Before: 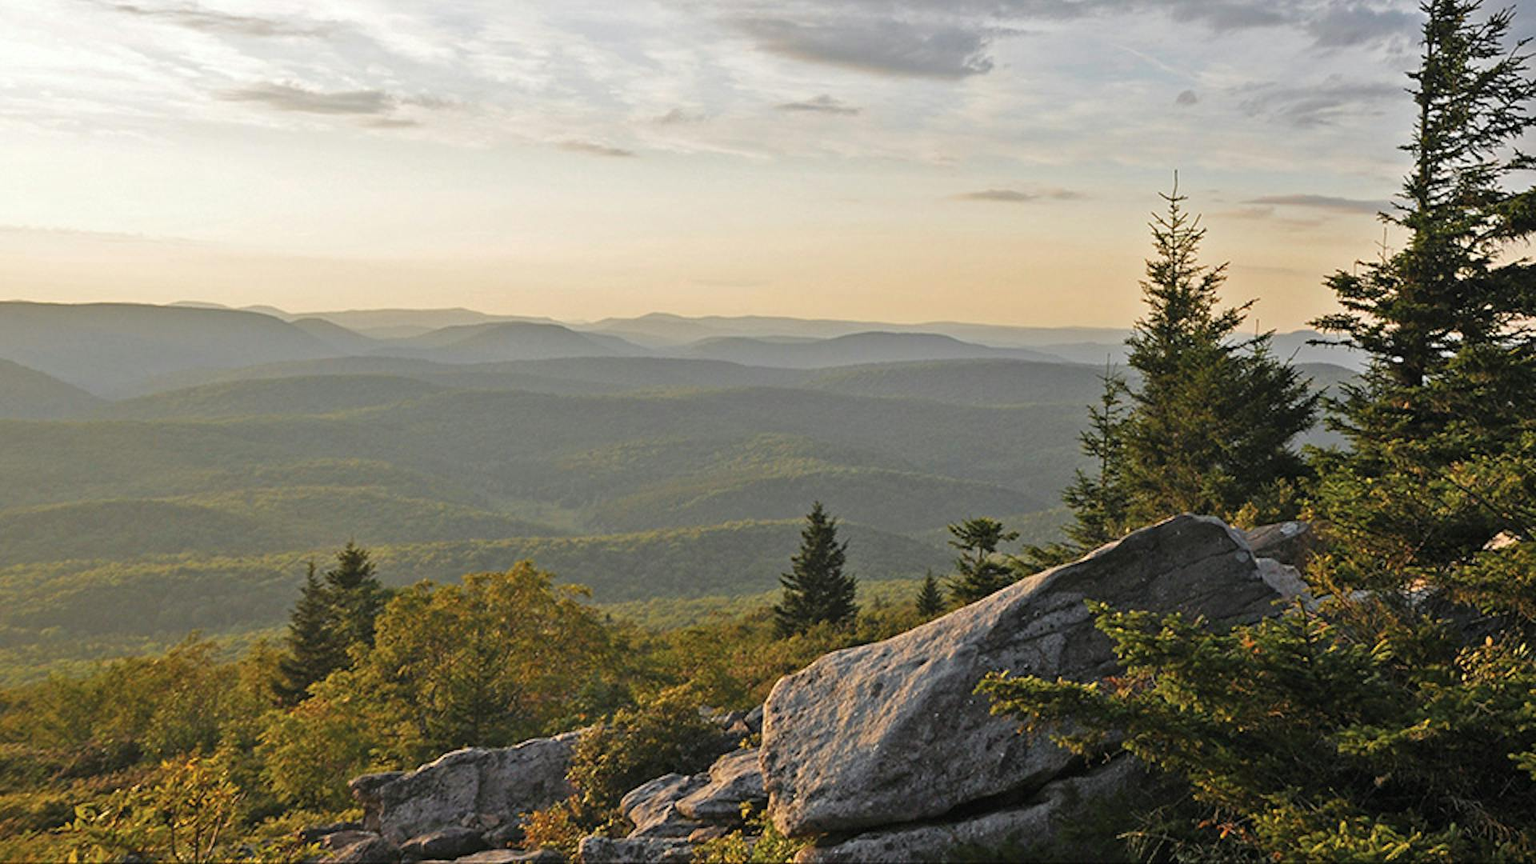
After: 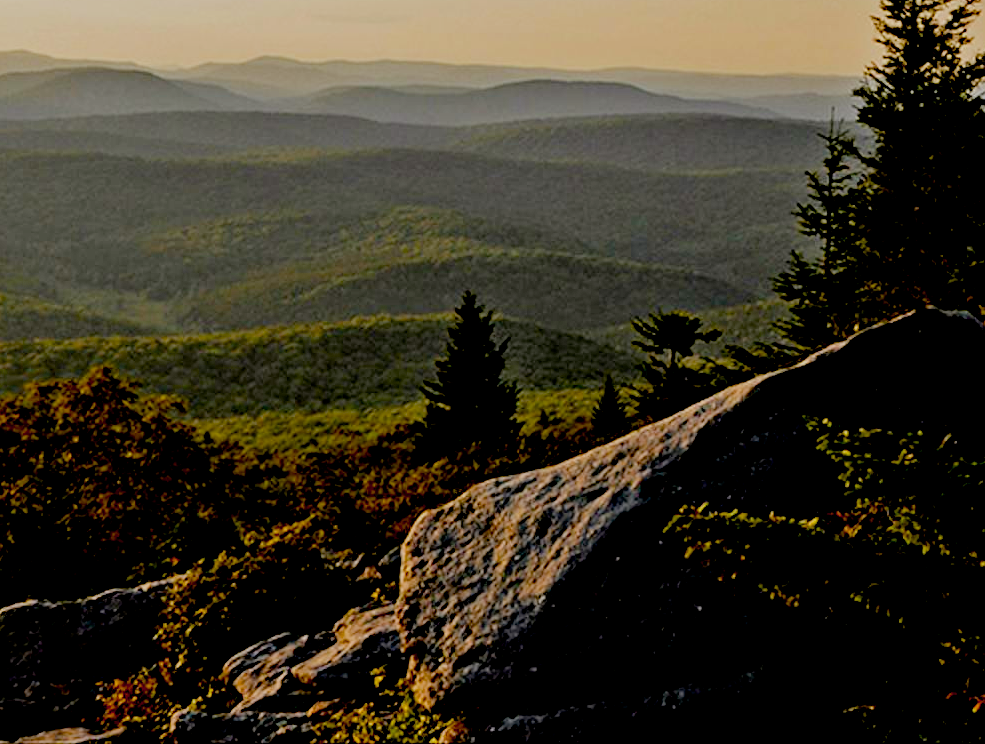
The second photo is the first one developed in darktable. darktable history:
exposure: black level correction 0.099, exposure -0.085 EV, compensate highlight preservation false
filmic rgb: black relative exposure -7.65 EV, white relative exposure 4.56 EV, hardness 3.61
crop and rotate: left 28.852%, top 31.075%, right 19.837%
color balance rgb: shadows lift › luminance -10.362%, power › luminance 0.829%, power › chroma 0.378%, power › hue 33.14°, linear chroma grading › global chroma 2.857%, perceptual saturation grading › global saturation 2.549%
